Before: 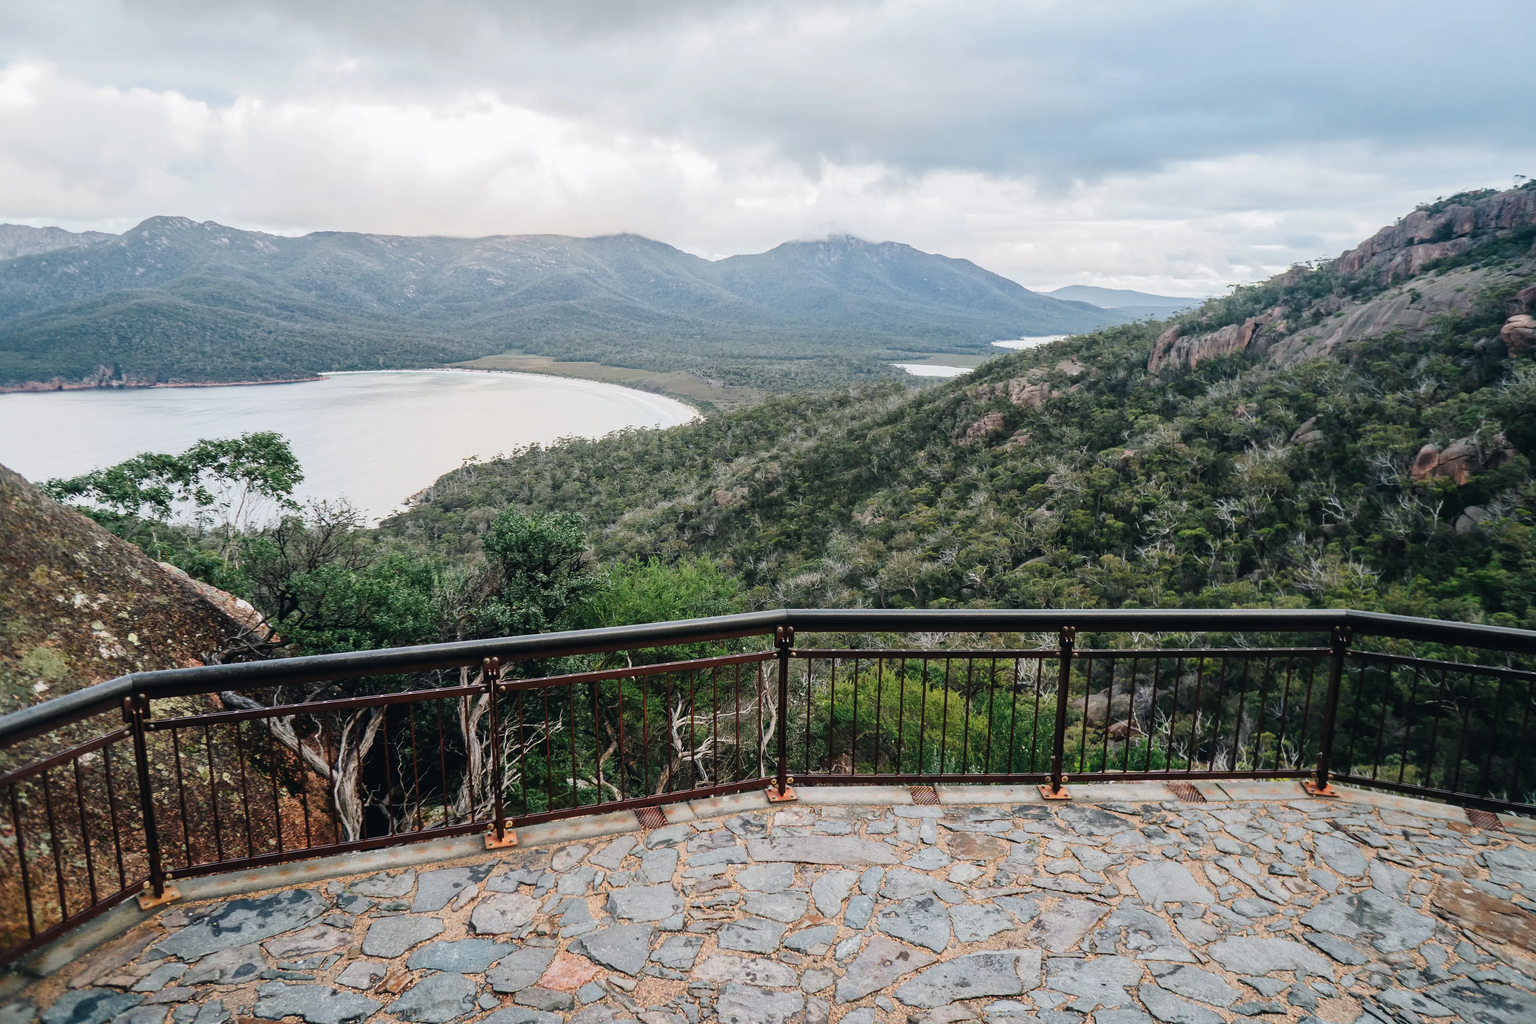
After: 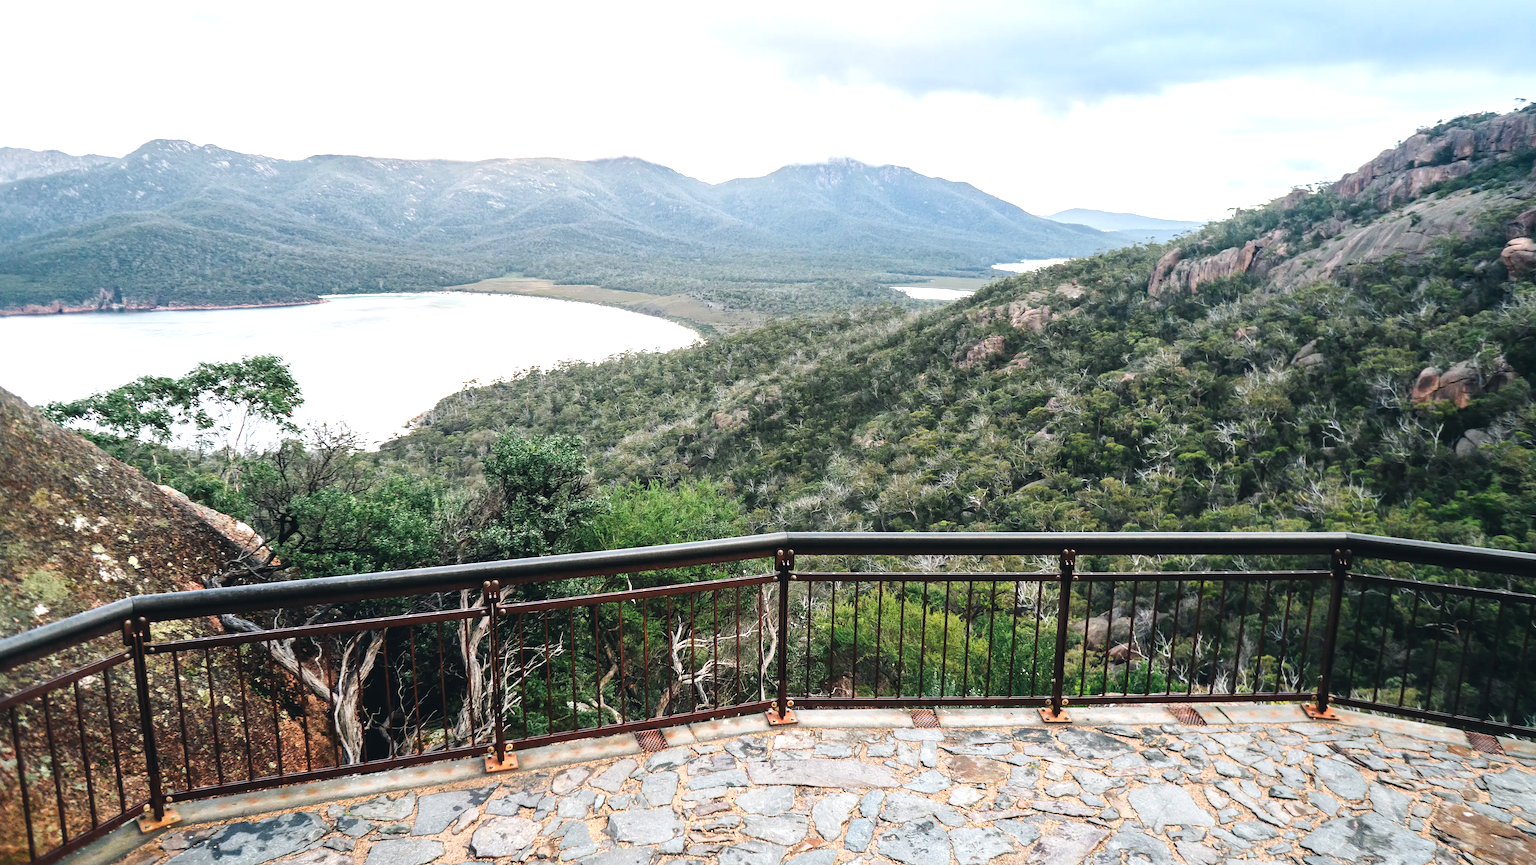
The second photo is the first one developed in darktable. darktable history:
exposure: black level correction 0, exposure 0.697 EV, compensate exposure bias true, compensate highlight preservation false
crop: top 7.571%, bottom 7.917%
